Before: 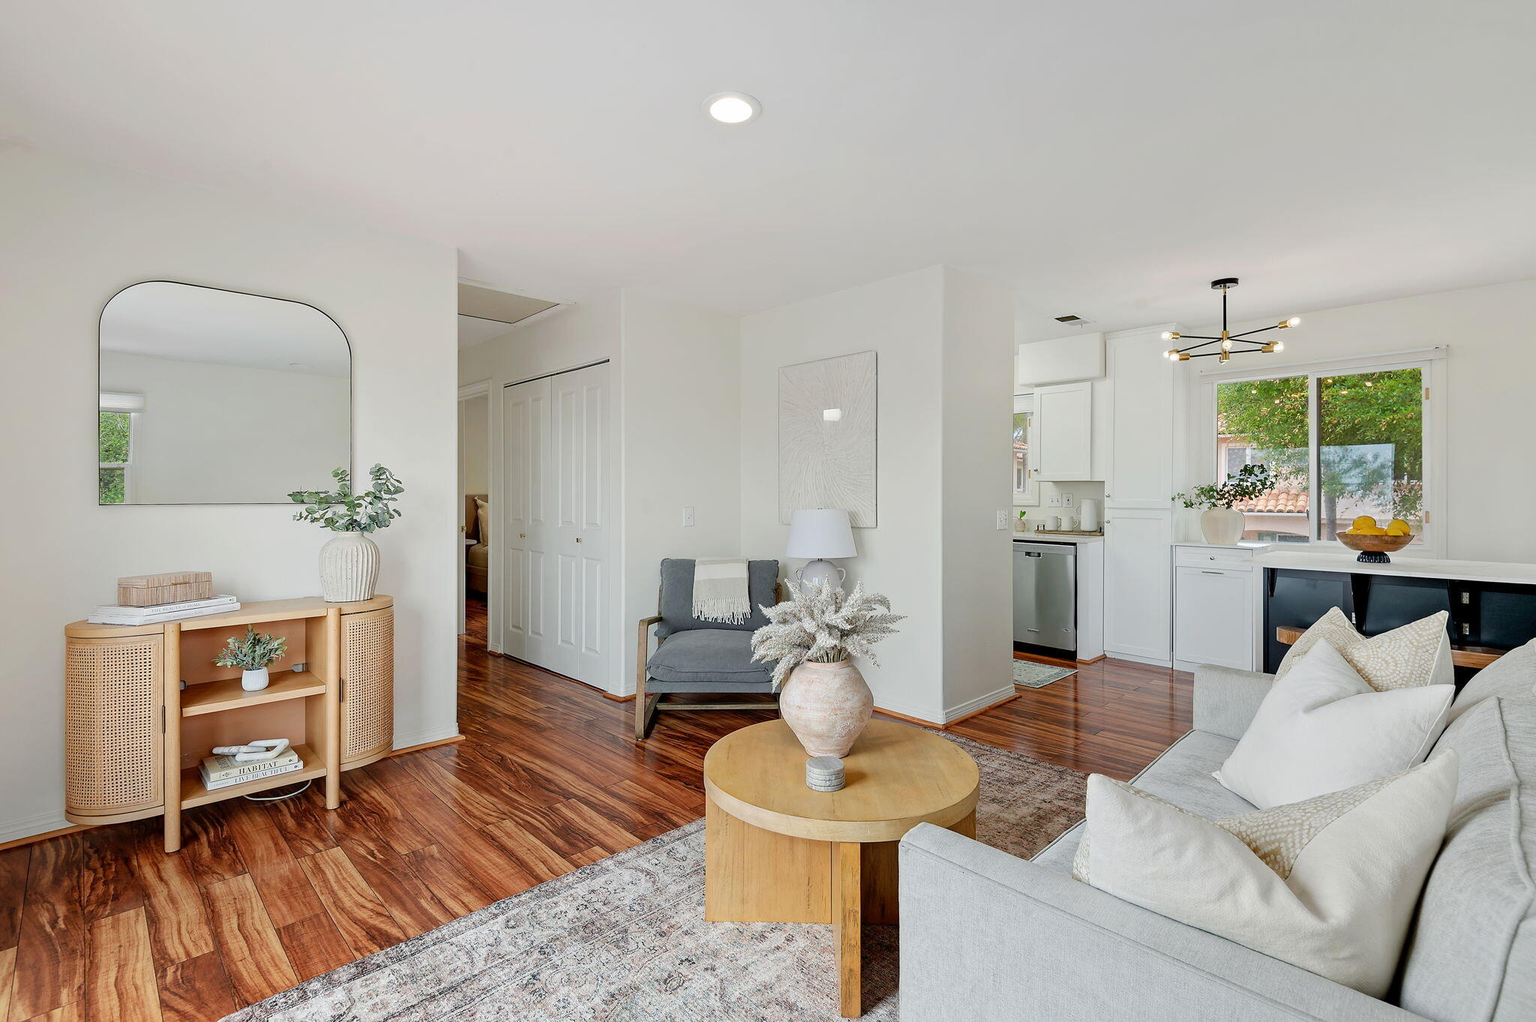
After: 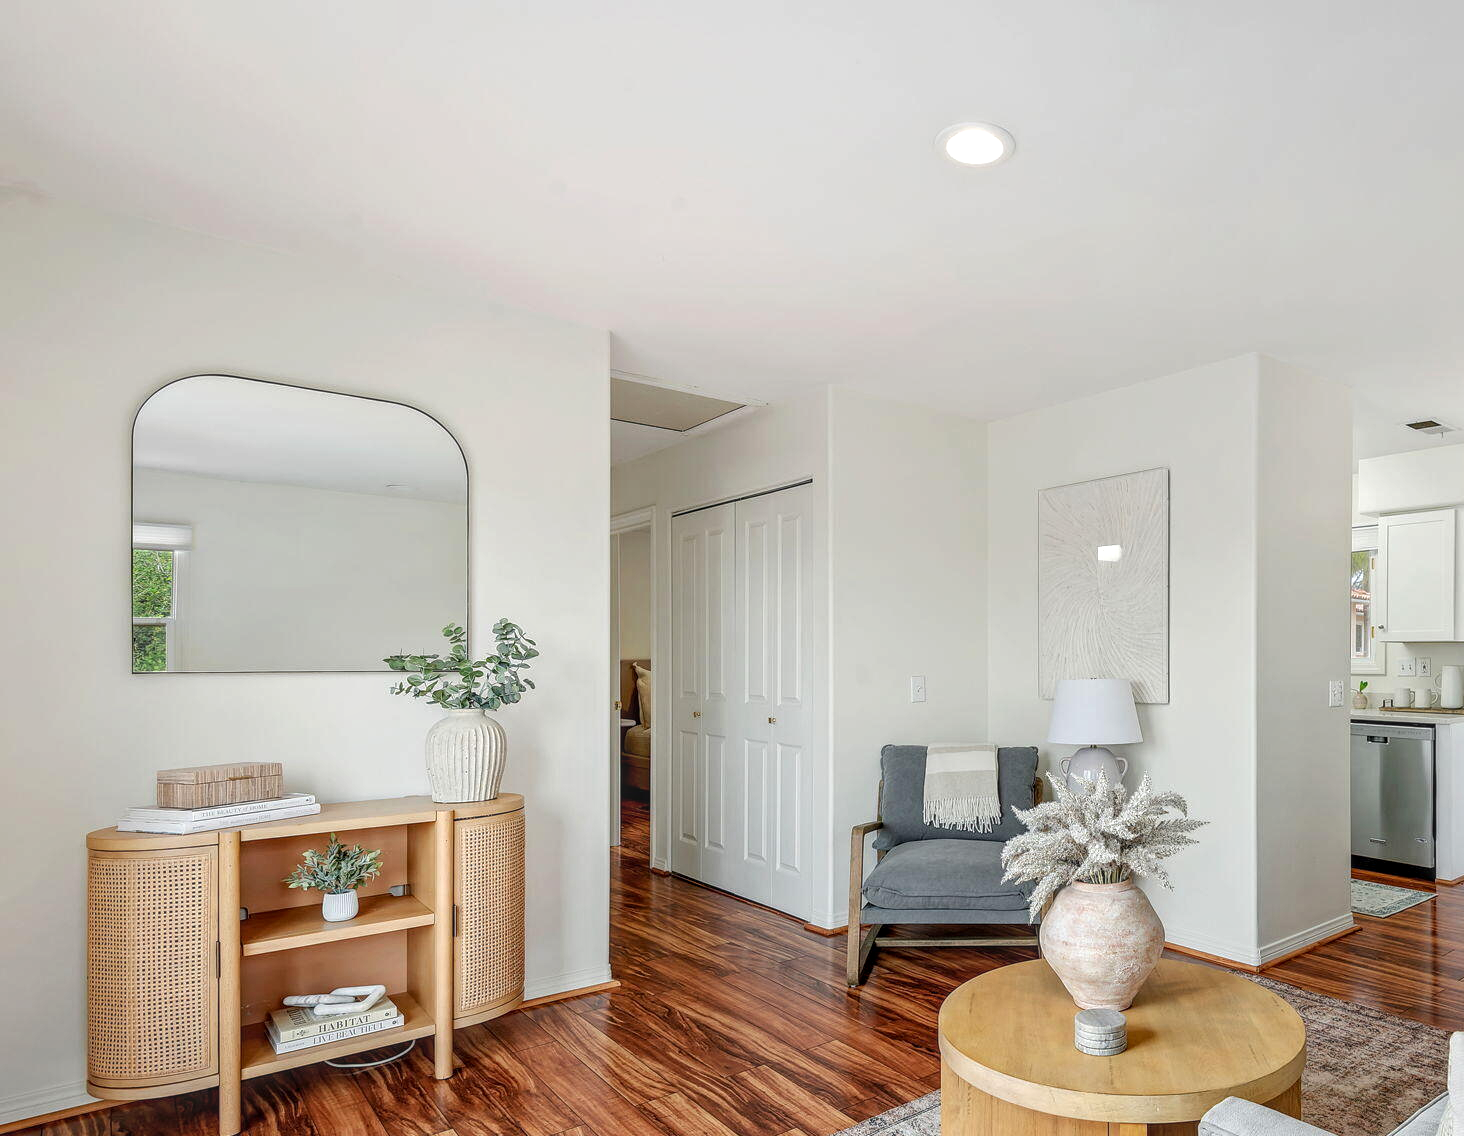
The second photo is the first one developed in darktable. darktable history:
crop: right 28.511%, bottom 16.653%
exposure: exposure 0.23 EV, compensate highlight preservation false
local contrast: highlights 3%, shadows 5%, detail 134%
